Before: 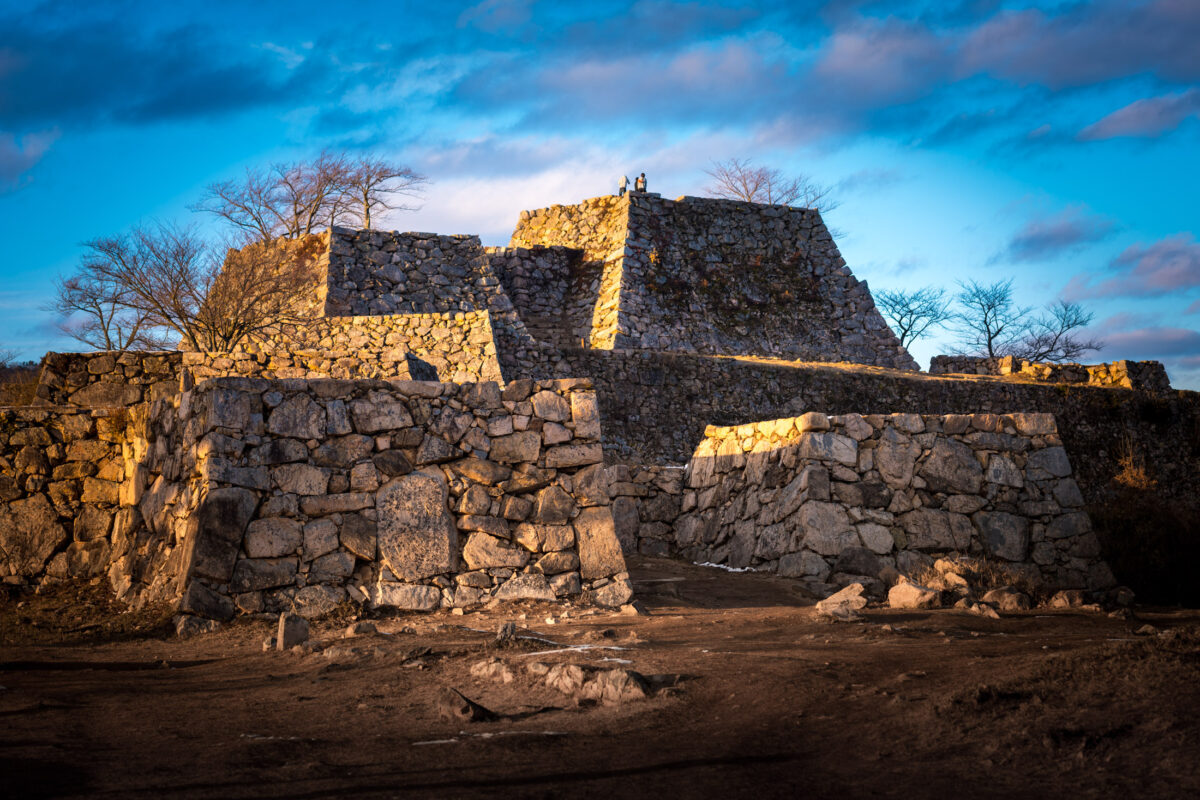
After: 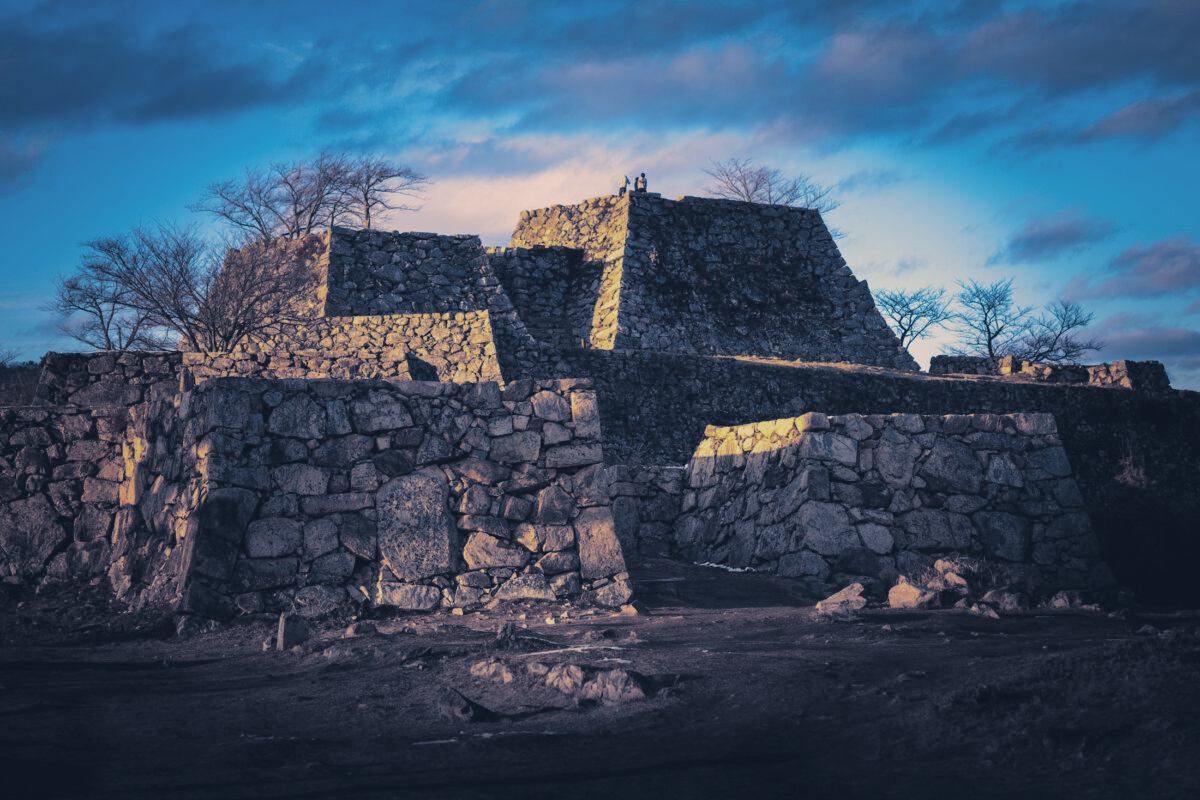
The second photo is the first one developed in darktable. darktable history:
split-toning: shadows › hue 226.8°, shadows › saturation 0.56, highlights › hue 28.8°, balance -40, compress 0%
exposure: black level correction -0.015, exposure -0.5 EV, compensate highlight preservation false
